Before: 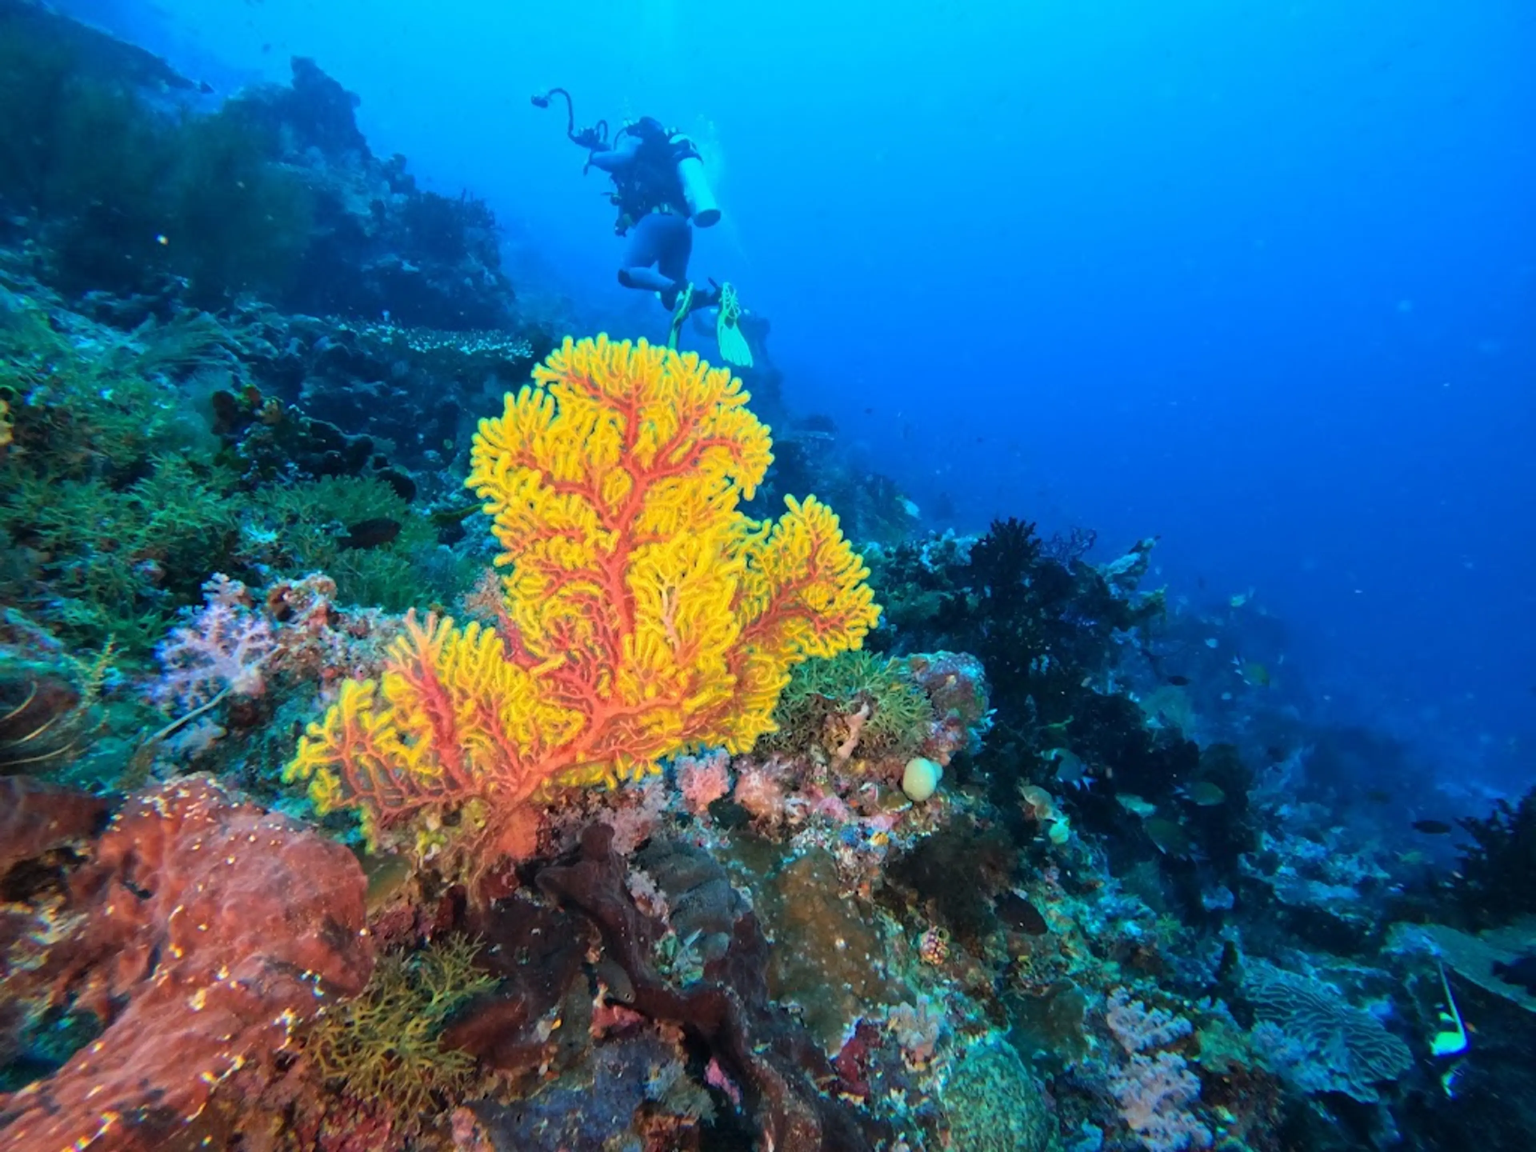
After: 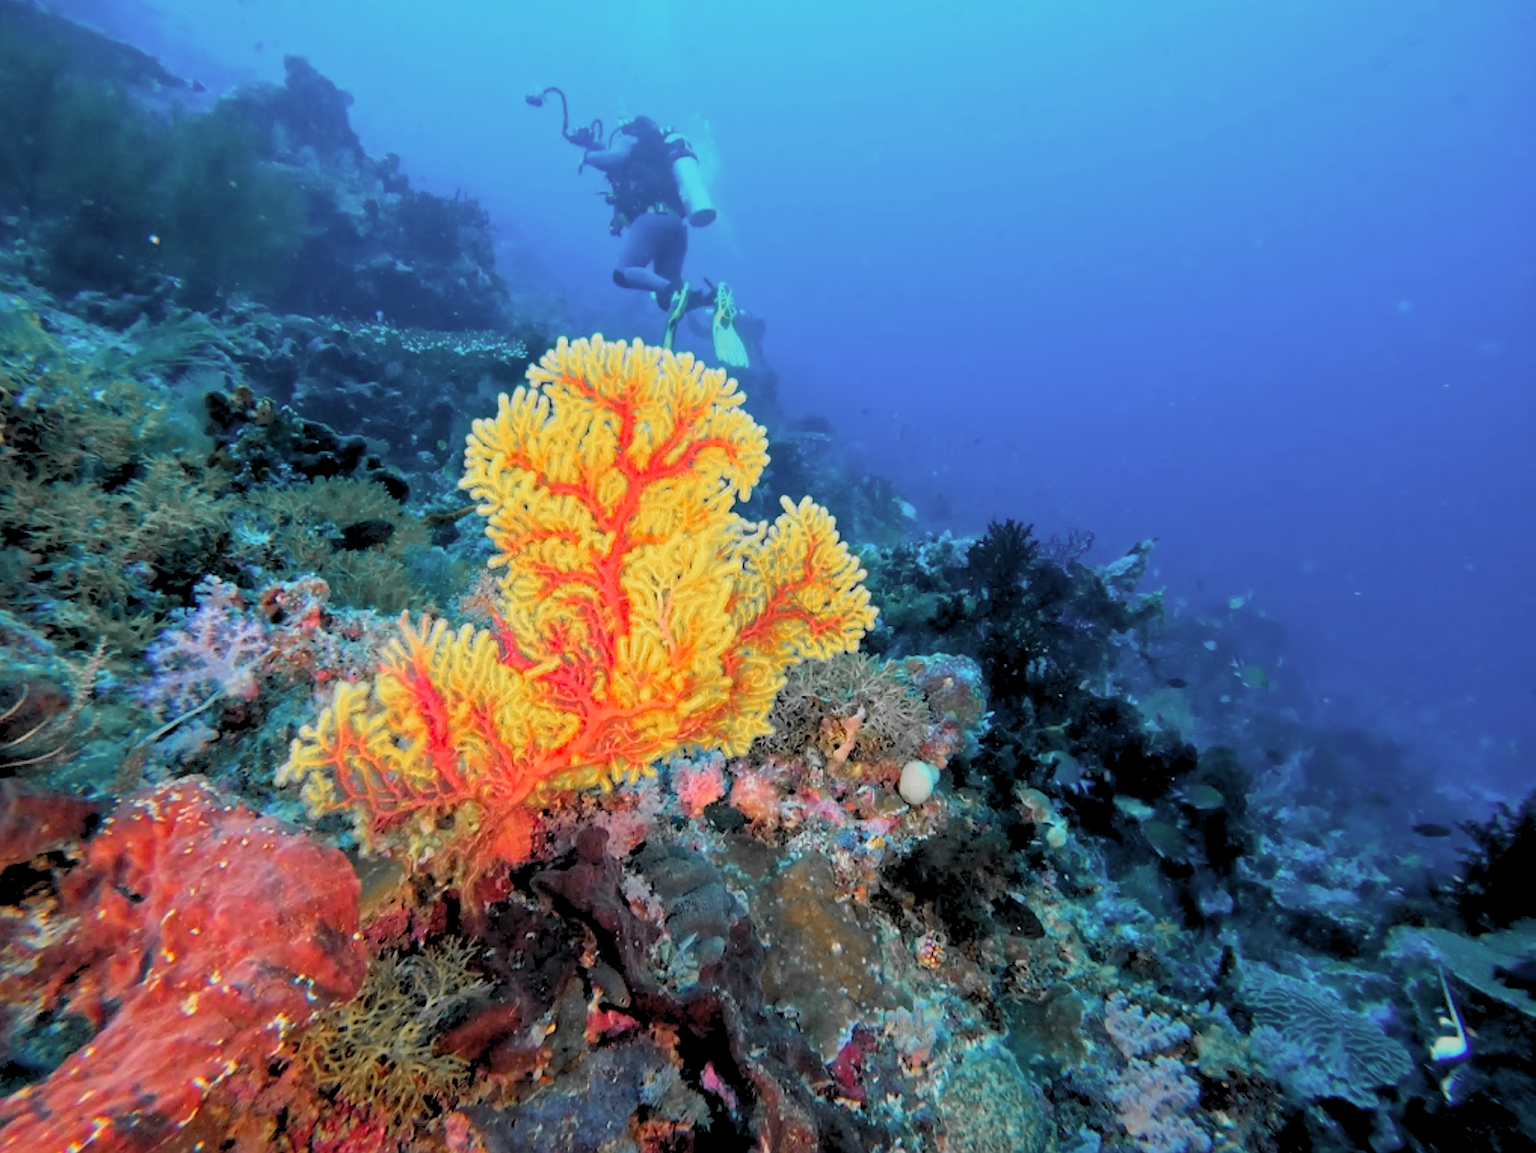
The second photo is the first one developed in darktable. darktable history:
crop and rotate: left 0.614%, top 0.179%, bottom 0.309%
rgb levels: preserve colors sum RGB, levels [[0.038, 0.433, 0.934], [0, 0.5, 1], [0, 0.5, 1]]
color zones: curves: ch1 [(0, 0.679) (0.143, 0.647) (0.286, 0.261) (0.378, -0.011) (0.571, 0.396) (0.714, 0.399) (0.857, 0.406) (1, 0.679)]
sharpen: on, module defaults
